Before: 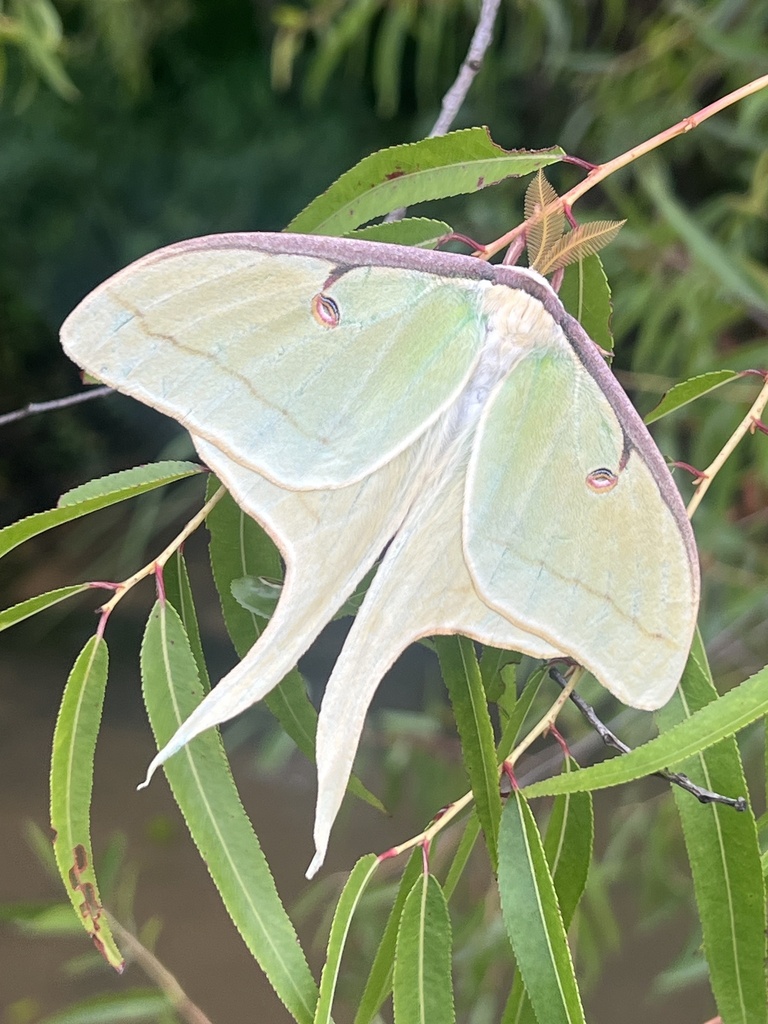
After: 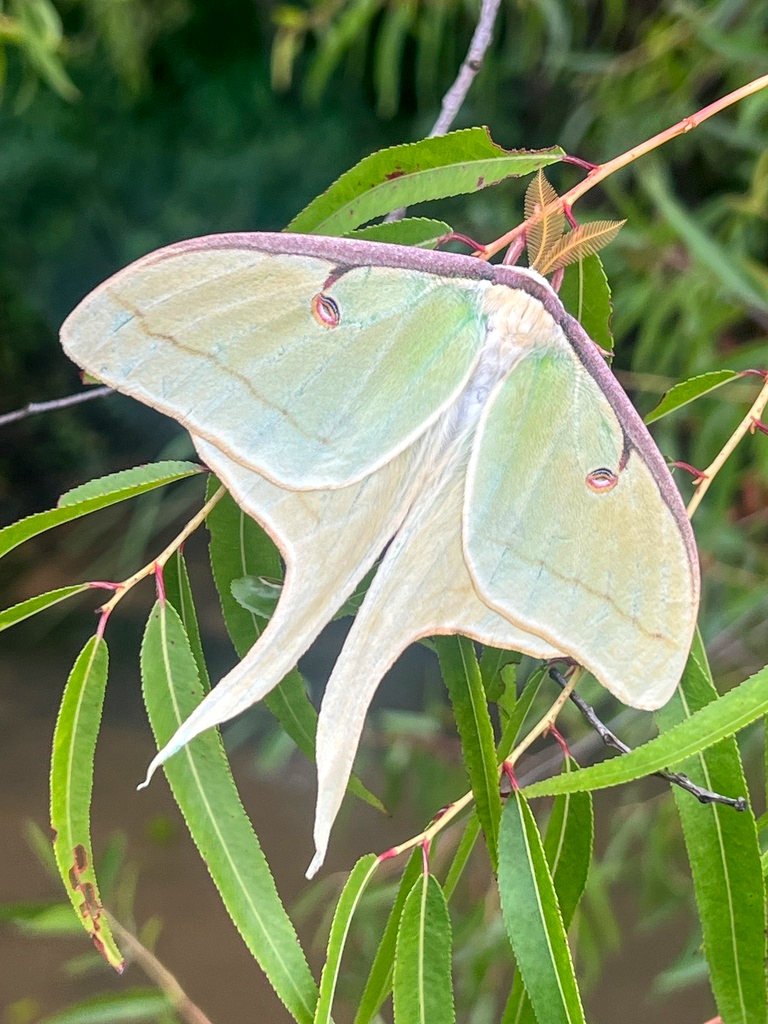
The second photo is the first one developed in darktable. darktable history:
contrast brightness saturation: contrast 0.044, saturation 0.162
local contrast: on, module defaults
